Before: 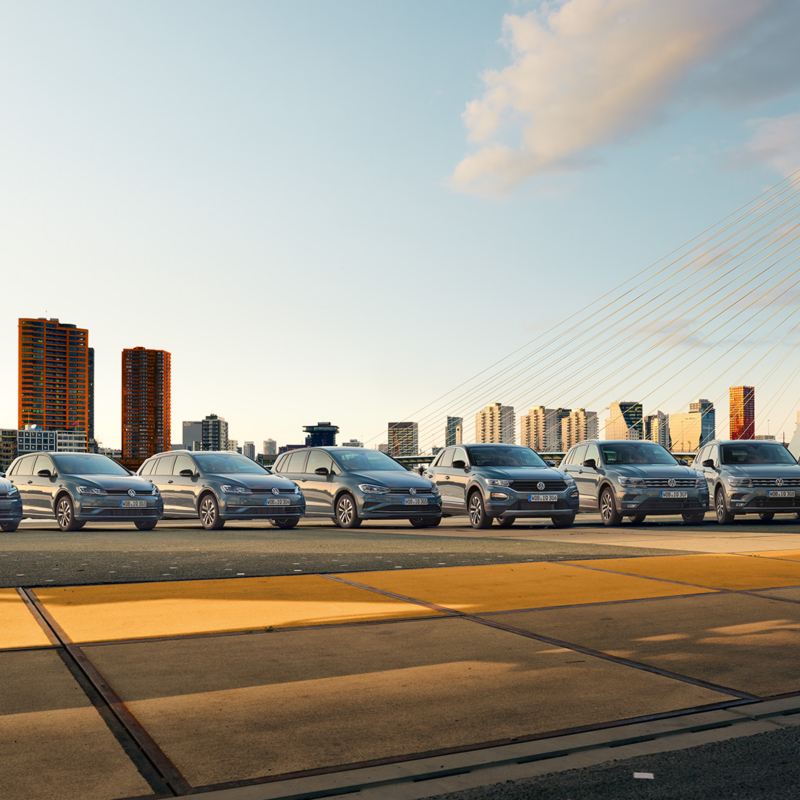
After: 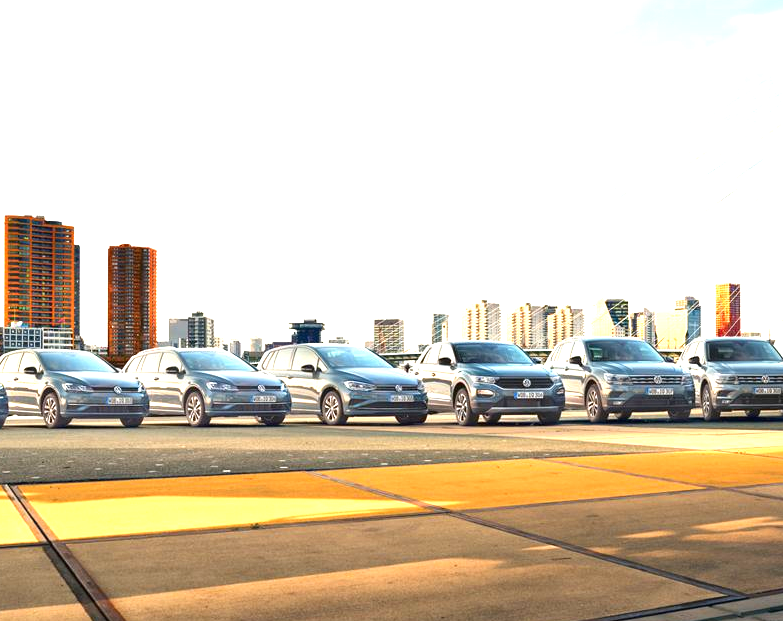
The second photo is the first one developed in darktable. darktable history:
crop and rotate: left 1.84%, top 12.893%, right 0.217%, bottom 9.399%
color correction: highlights a* 0.002, highlights b* -0.629
exposure: black level correction 0, exposure 1.438 EV, compensate exposure bias true, compensate highlight preservation false
